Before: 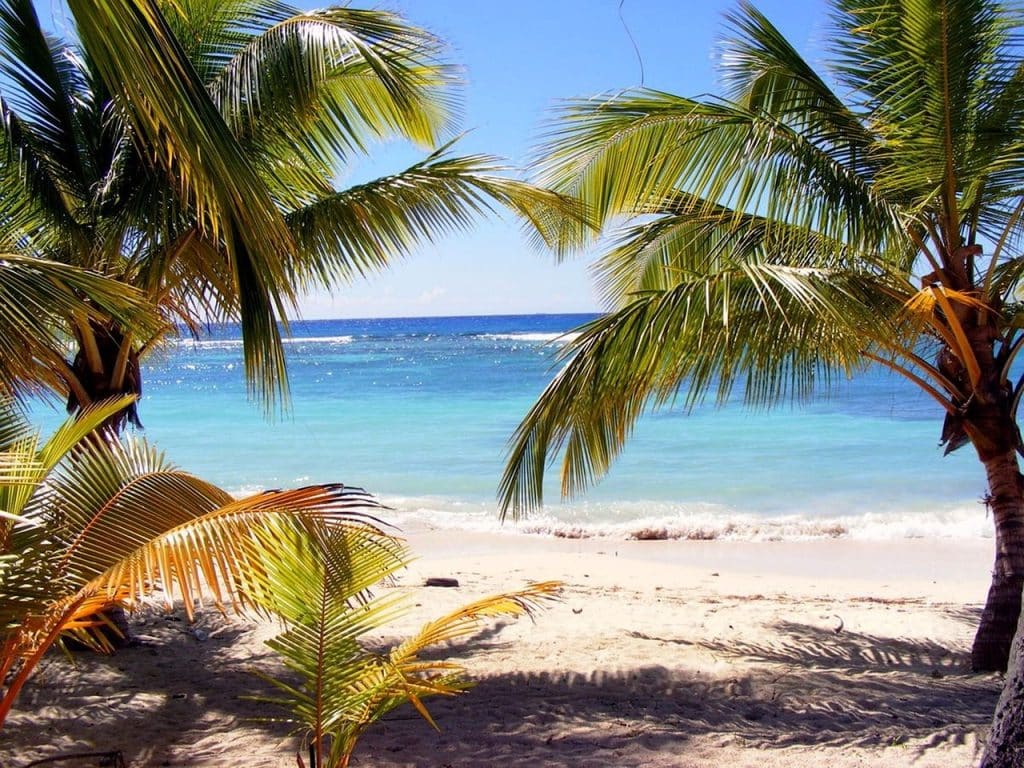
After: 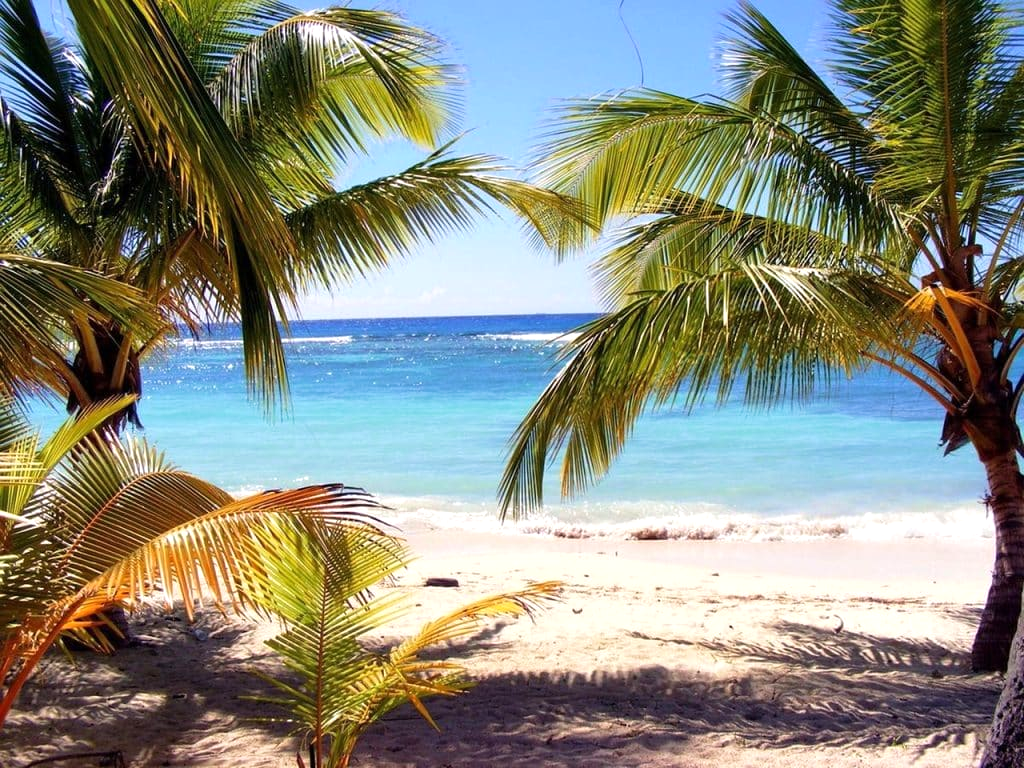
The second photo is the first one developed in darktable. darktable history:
exposure: exposure 0.2 EV, compensate highlight preservation false
velvia: strength 15%
